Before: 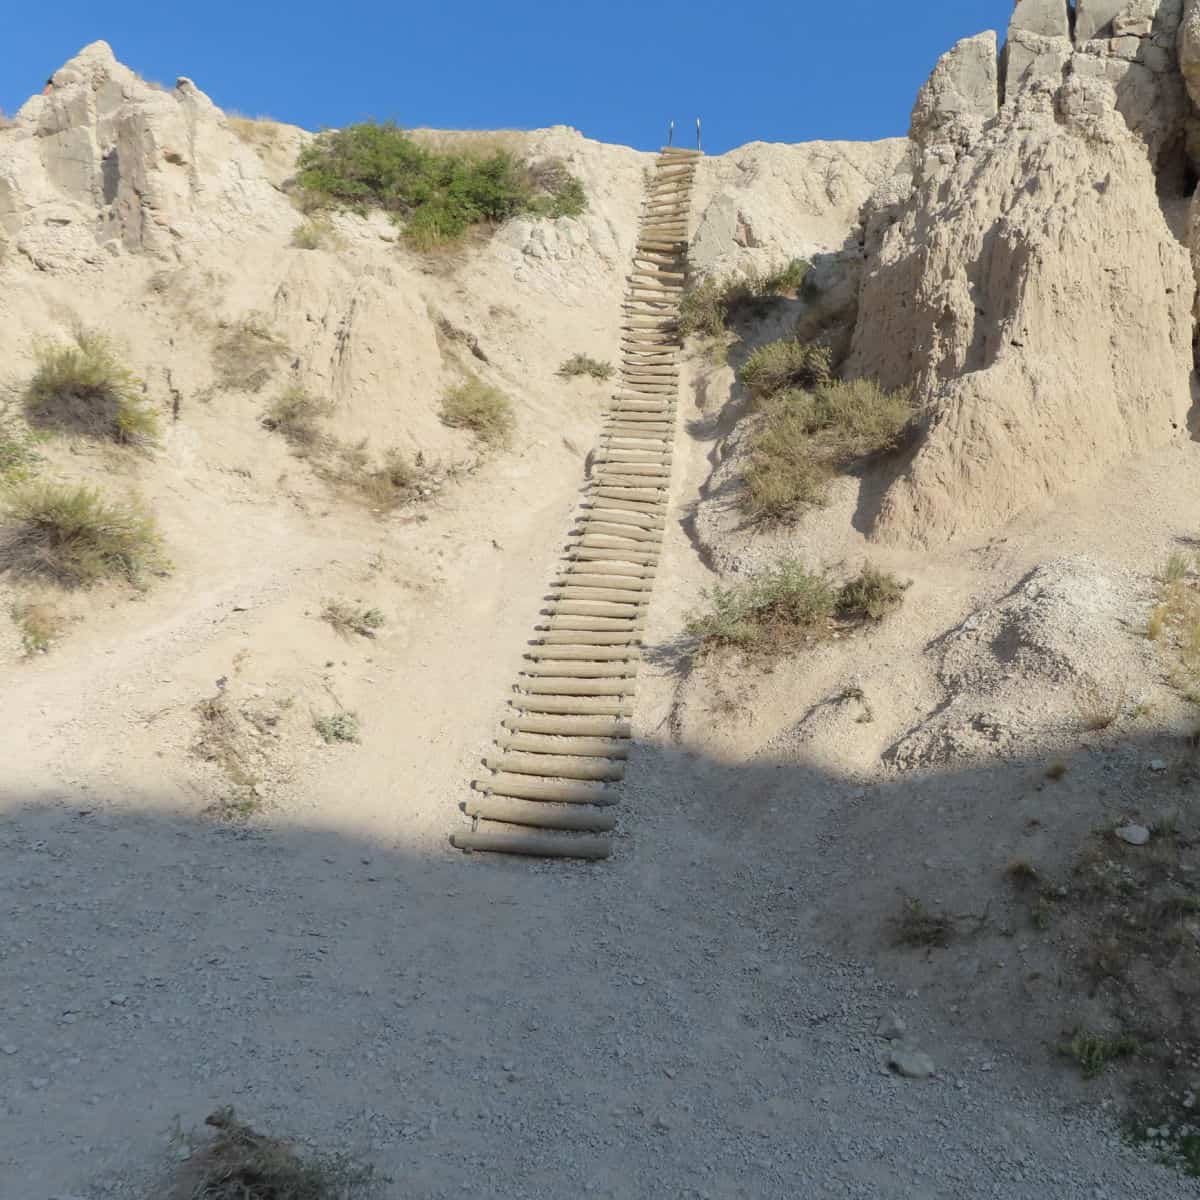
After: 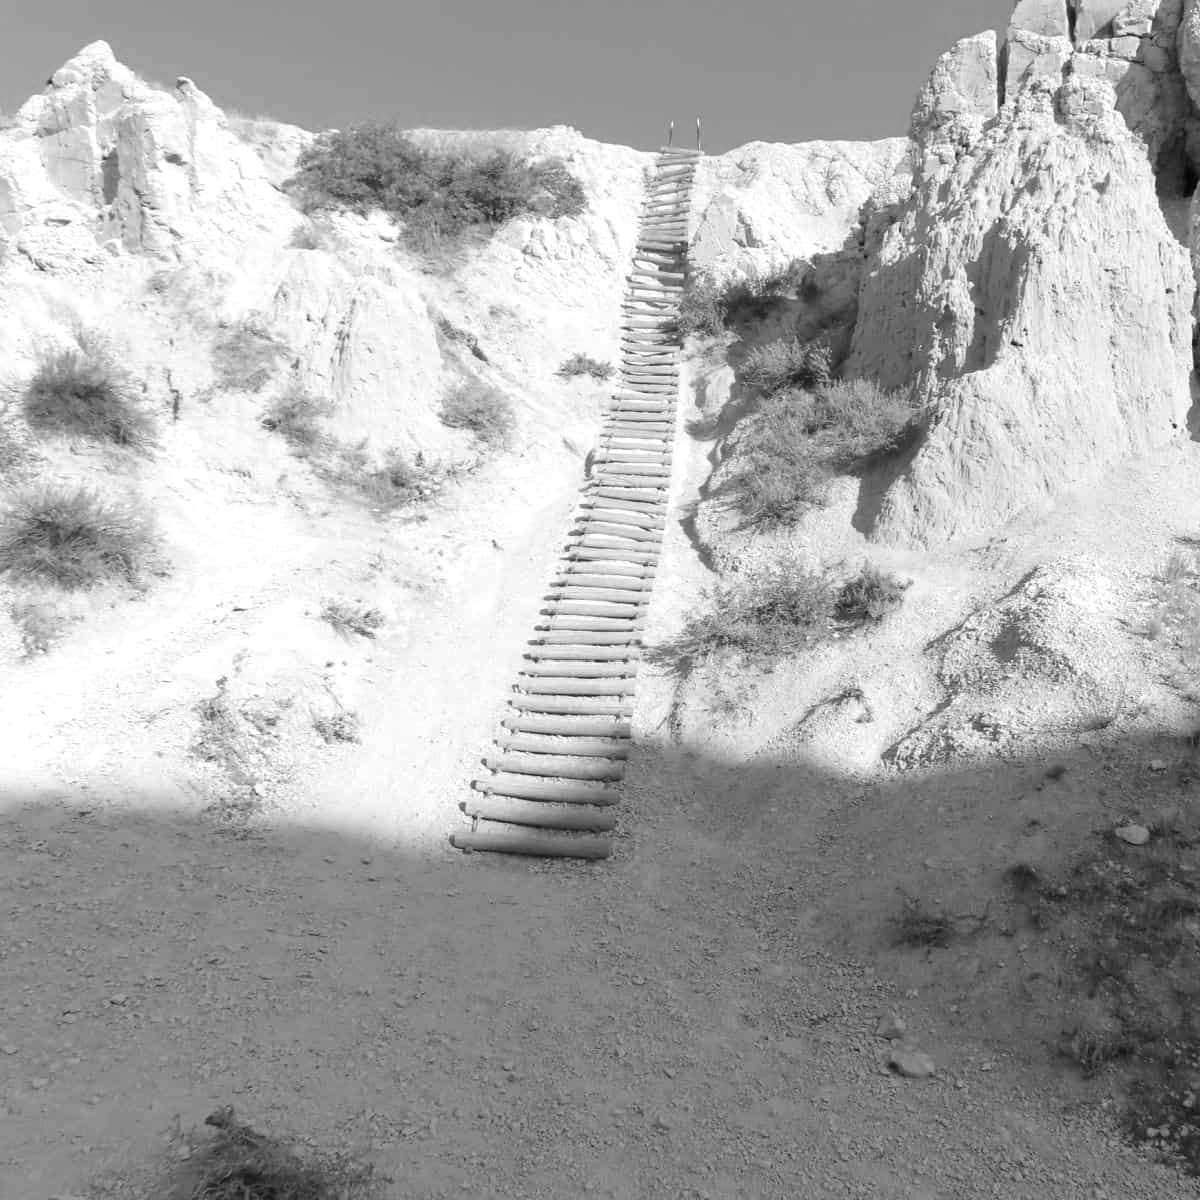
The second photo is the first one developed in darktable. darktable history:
monochrome: a 2.21, b -1.33, size 2.2
exposure: black level correction 0.001, exposure 0.5 EV, compensate exposure bias true, compensate highlight preservation false
